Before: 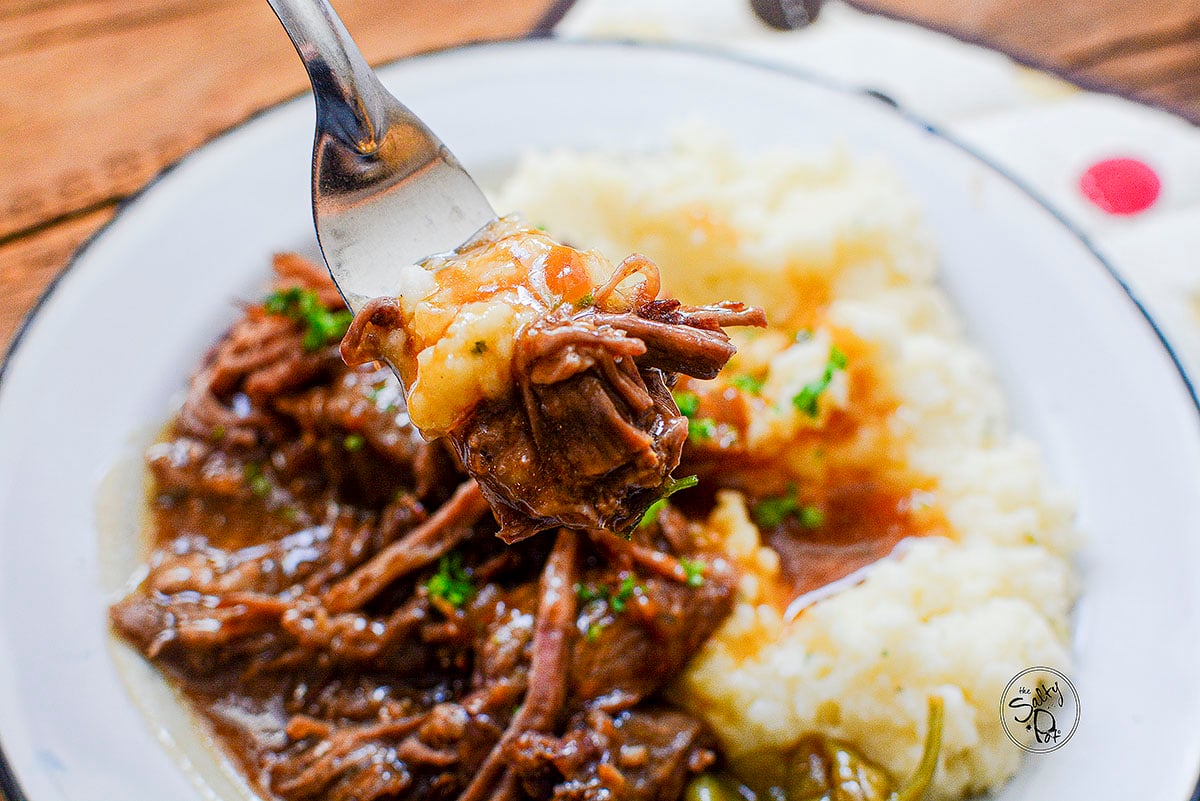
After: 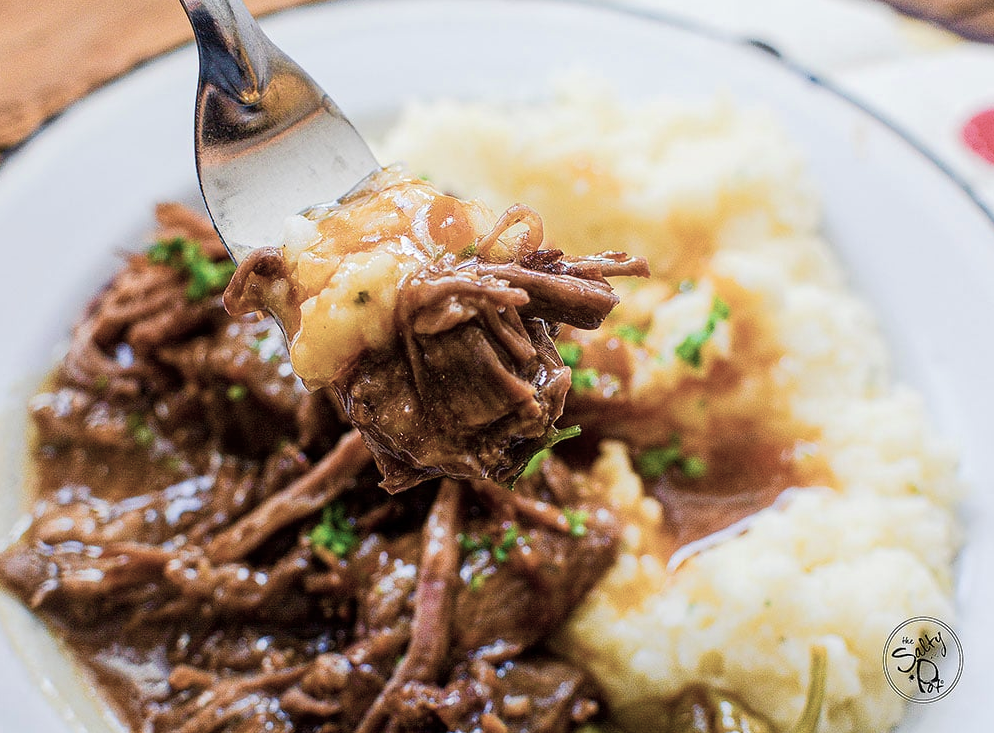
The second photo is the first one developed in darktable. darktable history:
crop: left 9.807%, top 6.259%, right 7.334%, bottom 2.177%
color correction: saturation 0.57
velvia: strength 45%
